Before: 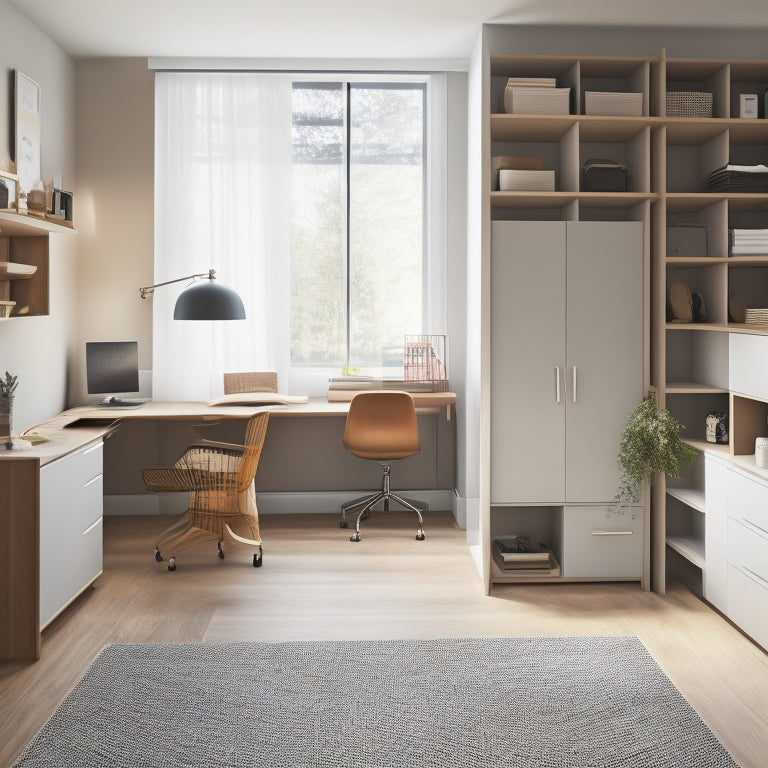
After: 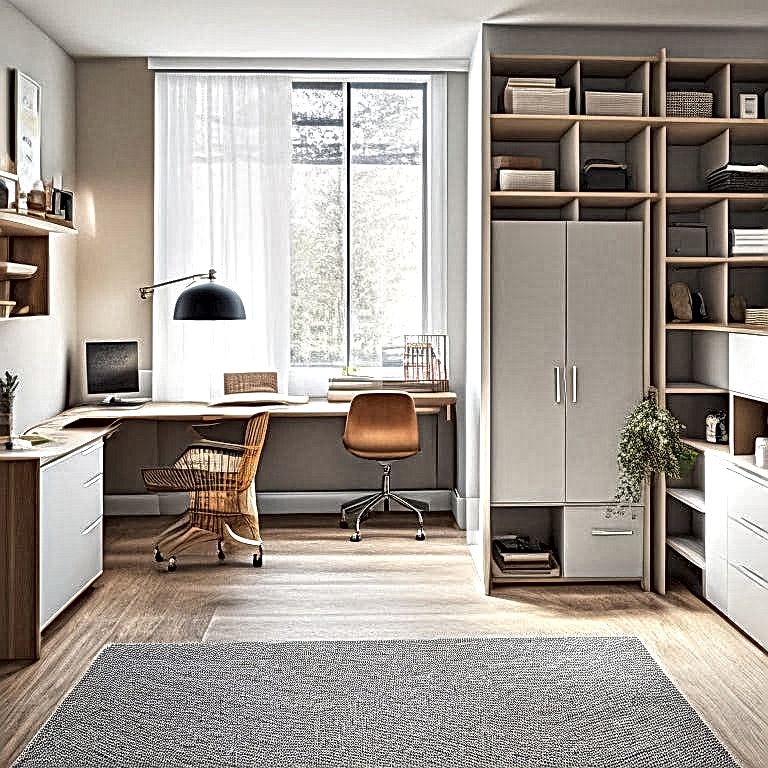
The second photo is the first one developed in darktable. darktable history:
contrast equalizer: y [[0.6 ×6], [0.55 ×6], [0 ×6], [0 ×6], [0 ×6]]
sharpen: on, module defaults
local contrast: mode bilateral grid, contrast 21, coarseness 4, detail 299%, midtone range 0.2
